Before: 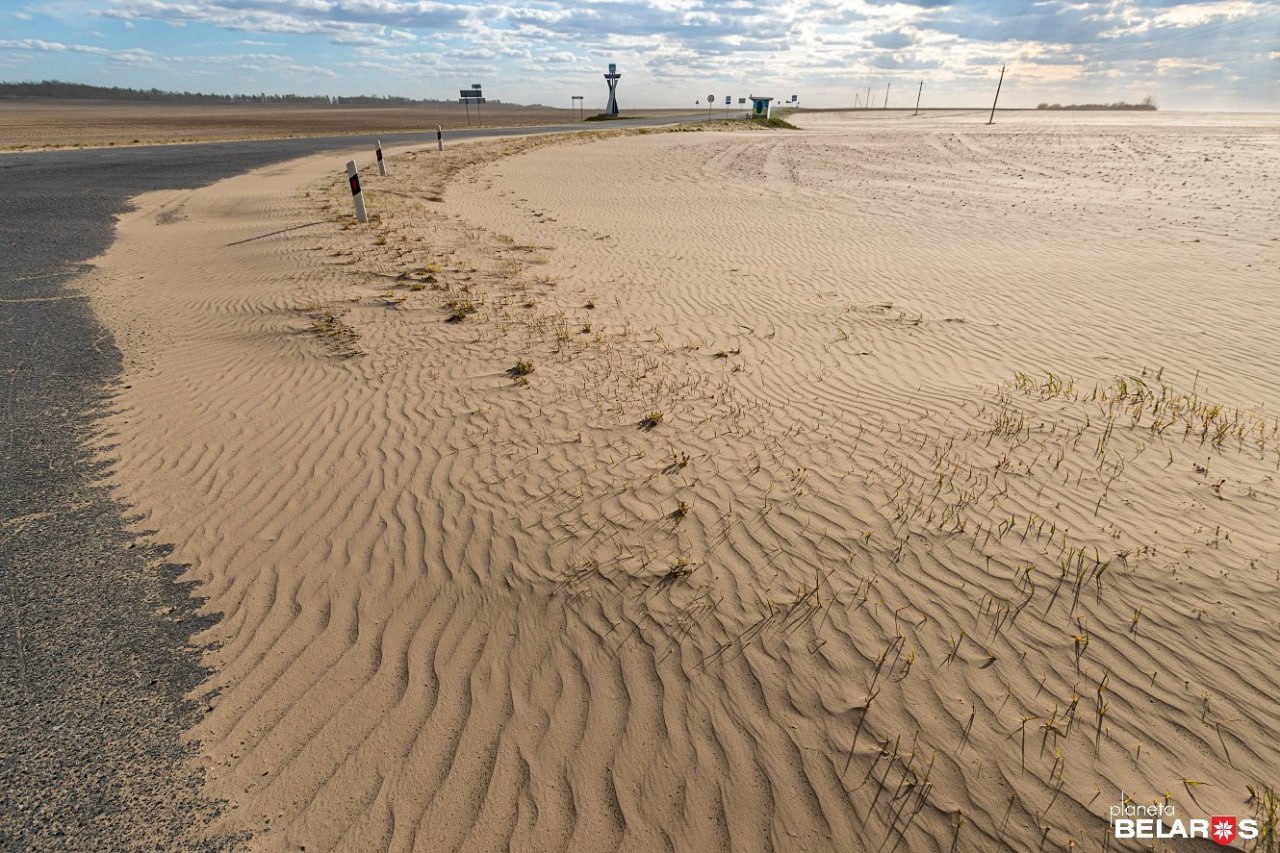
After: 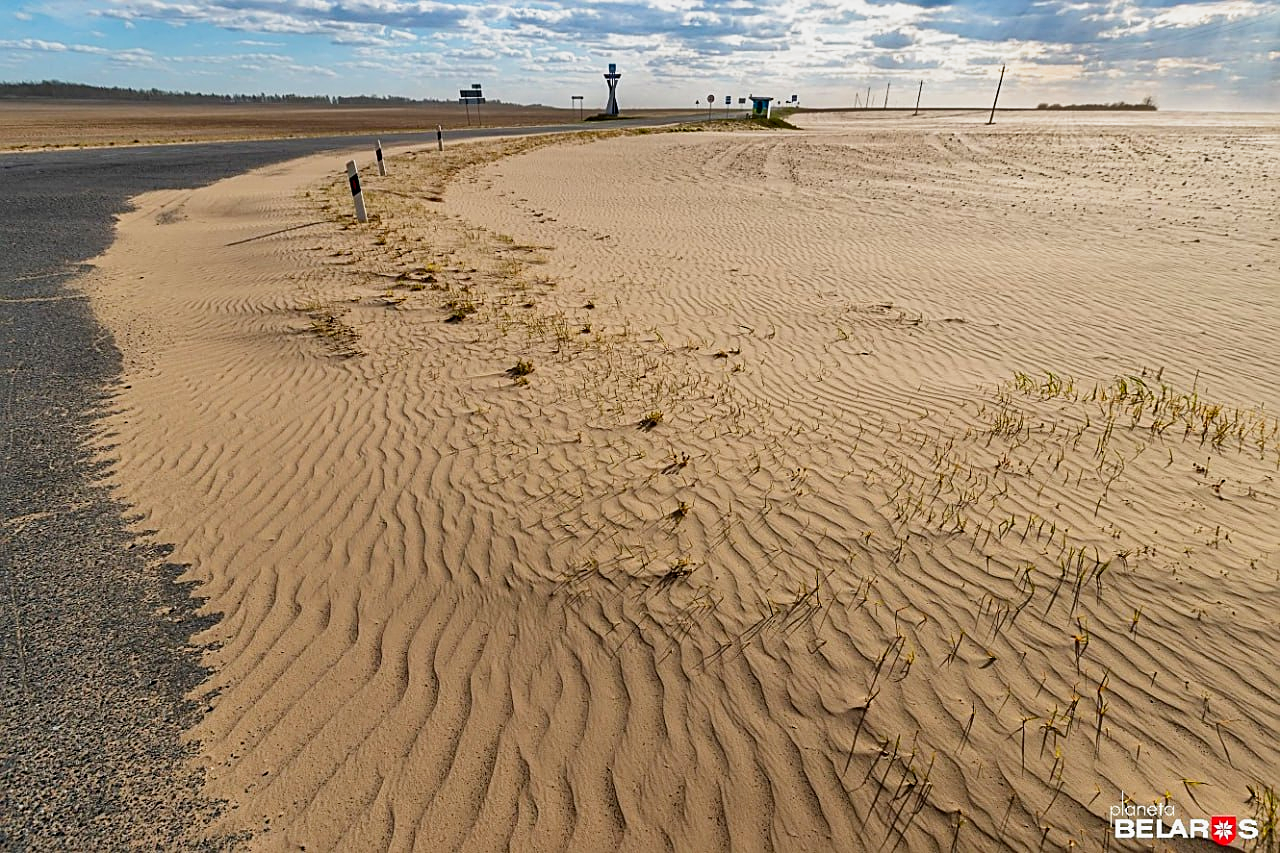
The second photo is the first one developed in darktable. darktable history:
filmic rgb: black relative exposure -12.09 EV, white relative exposure 2.81 EV, target black luminance 0%, hardness 8, latitude 71%, contrast 1.139, highlights saturation mix 10.14%, shadows ↔ highlights balance -0.385%, preserve chrominance no, color science v5 (2021), contrast in shadows safe, contrast in highlights safe
shadows and highlights: shadows 53.22, highlights color adjustment 73.62%, soften with gaussian
sharpen: on, module defaults
